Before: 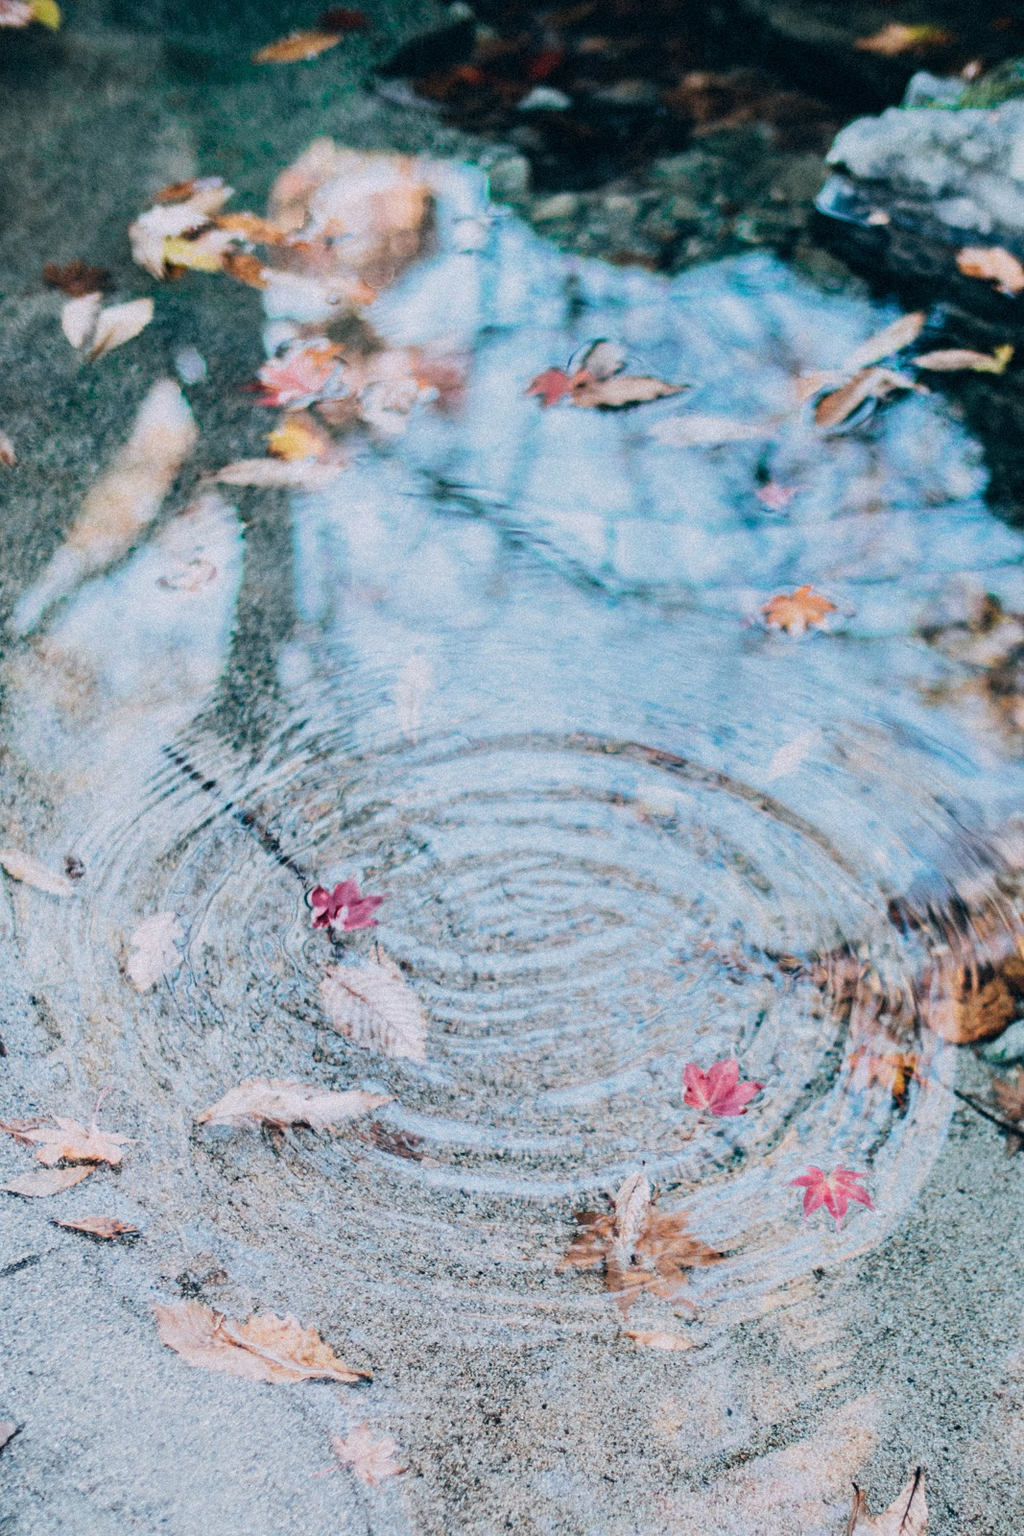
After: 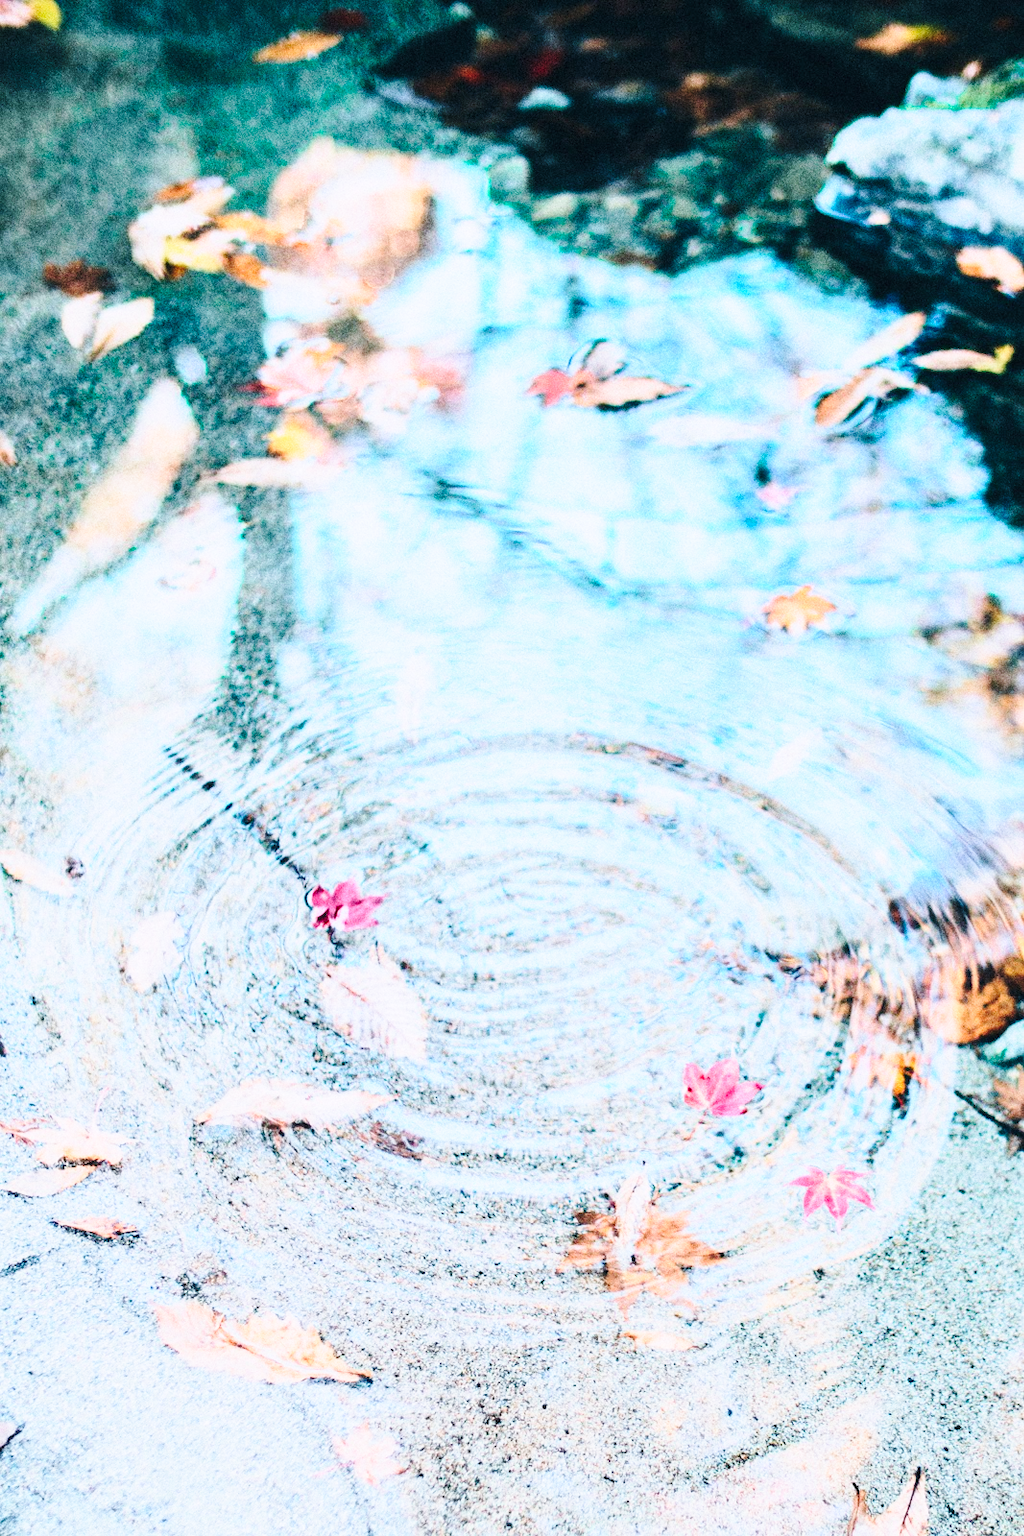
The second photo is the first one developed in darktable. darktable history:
velvia: strength 15%
contrast brightness saturation: contrast 0.2, brightness 0.16, saturation 0.22
base curve: curves: ch0 [(0, 0) (0.028, 0.03) (0.121, 0.232) (0.46, 0.748) (0.859, 0.968) (1, 1)], preserve colors none
